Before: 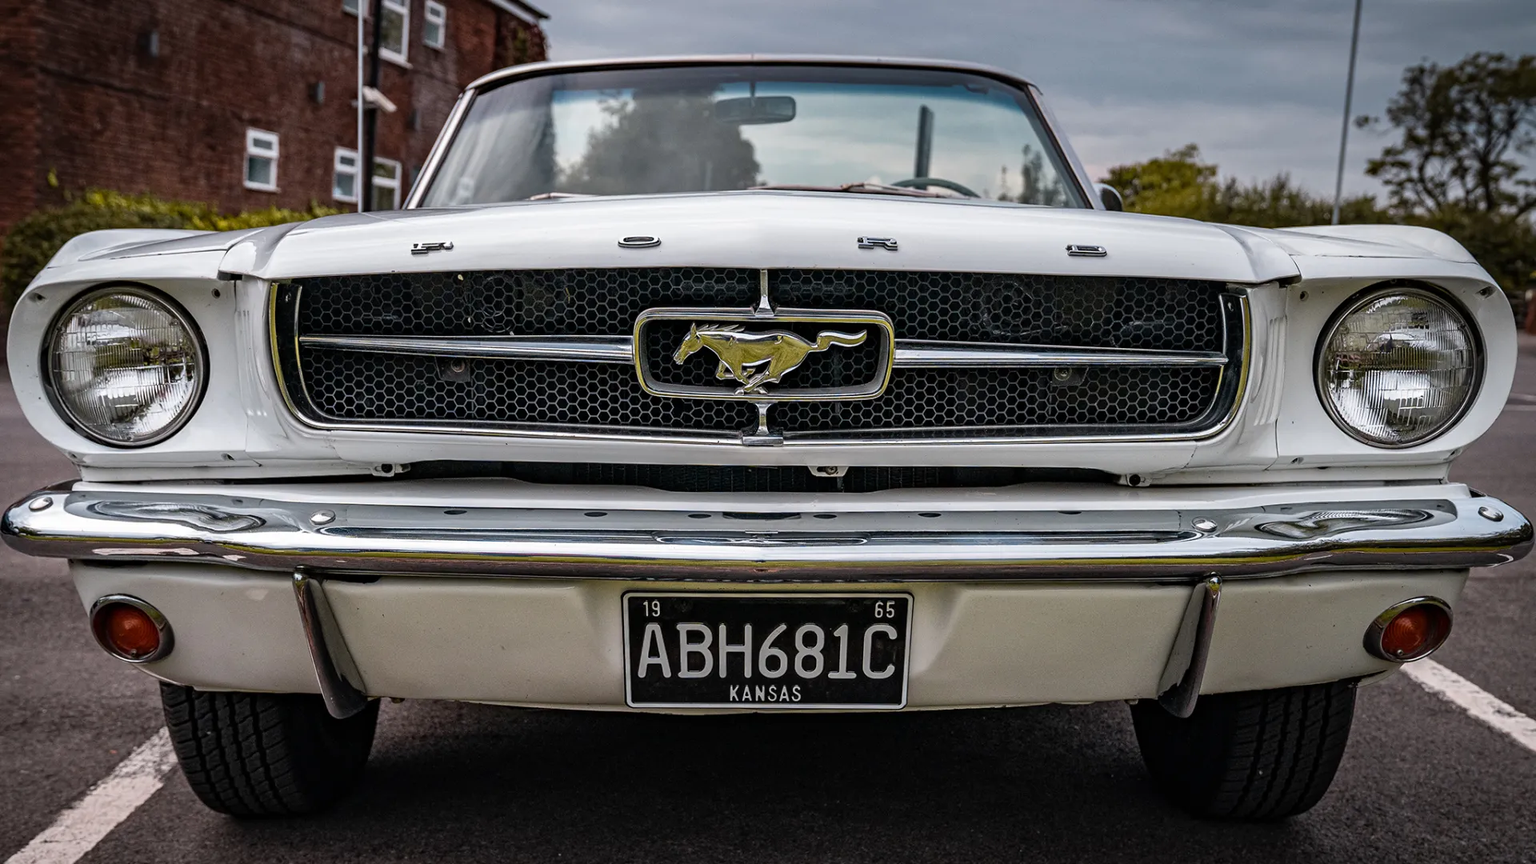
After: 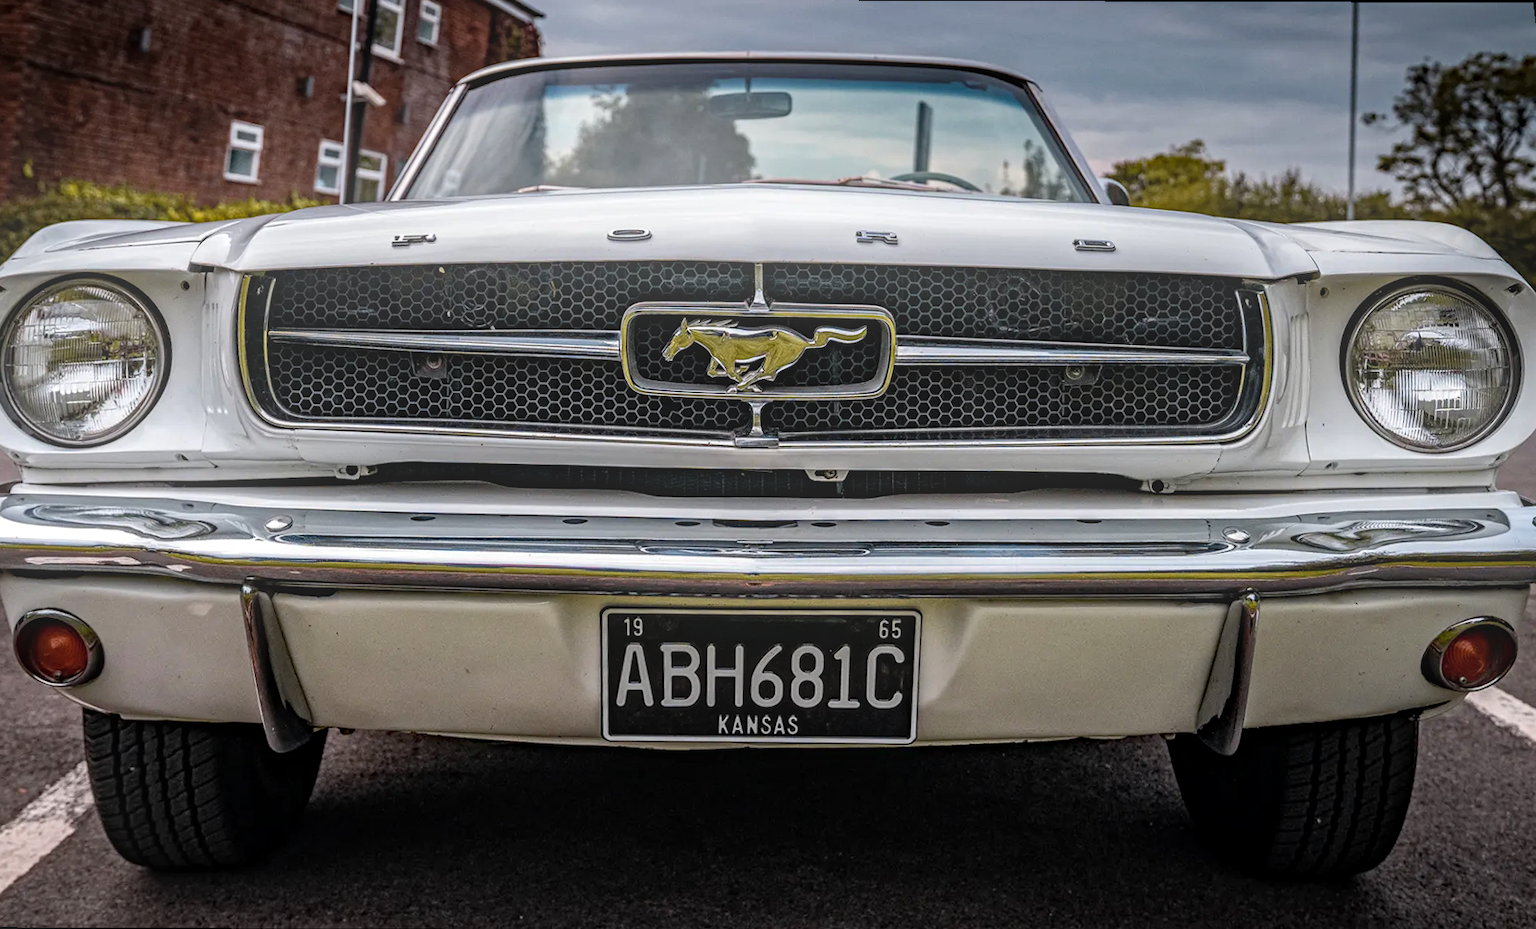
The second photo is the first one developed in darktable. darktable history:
bloom: on, module defaults
rotate and perspective: rotation 0.215°, lens shift (vertical) -0.139, crop left 0.069, crop right 0.939, crop top 0.002, crop bottom 0.996
local contrast: on, module defaults
haze removal: compatibility mode true, adaptive false
